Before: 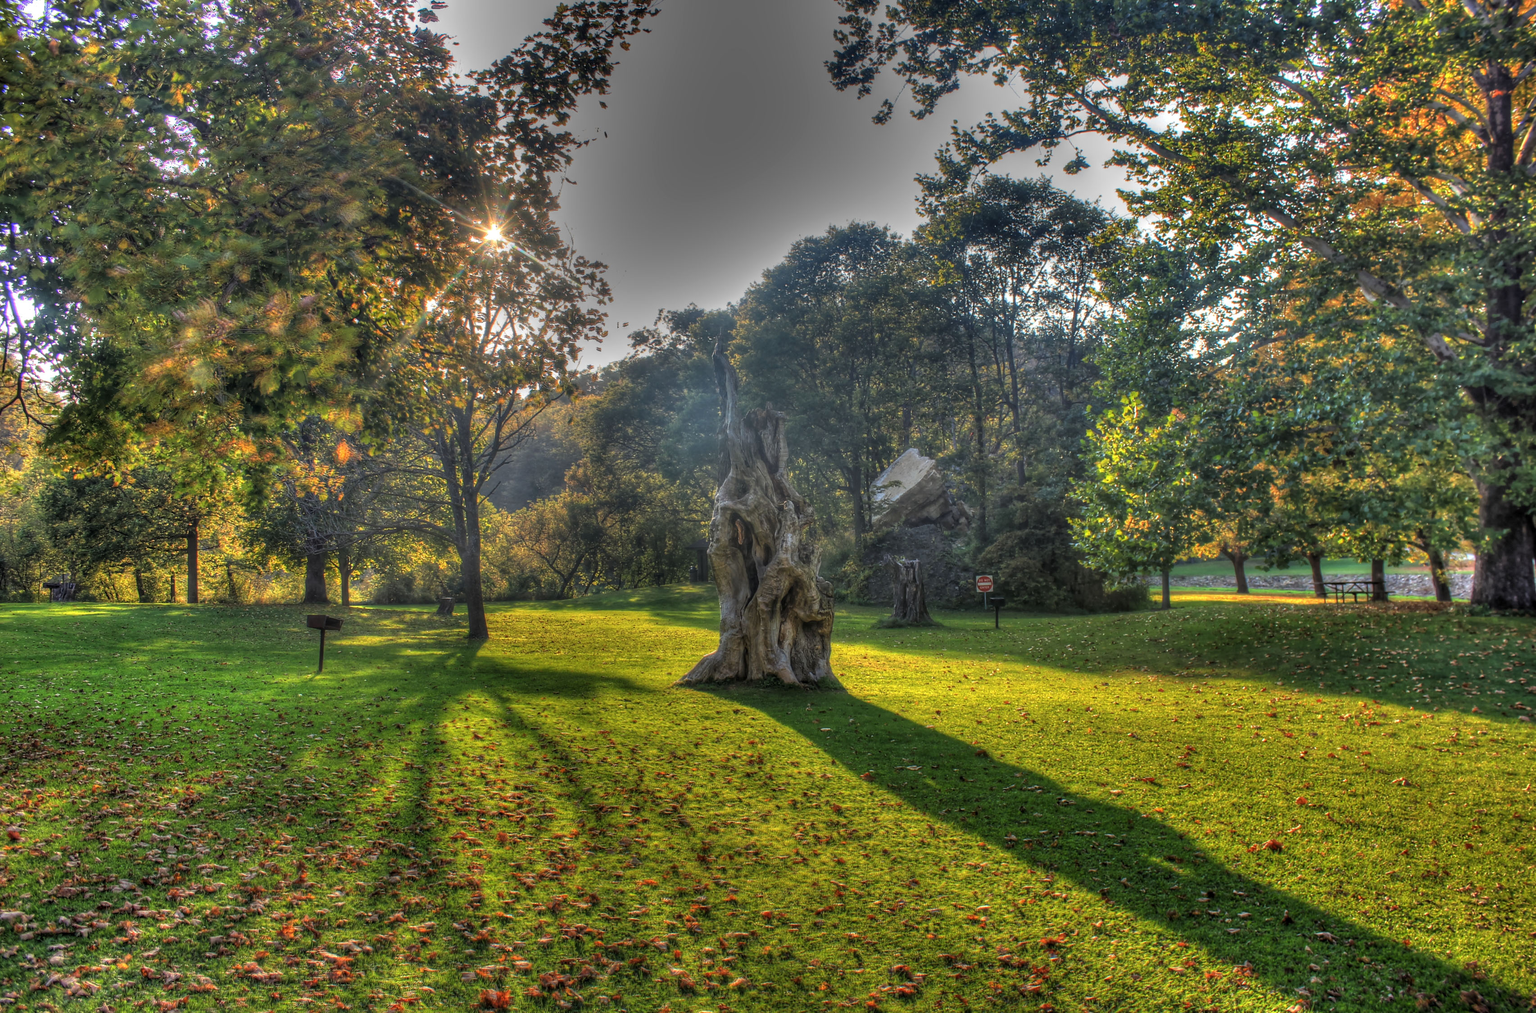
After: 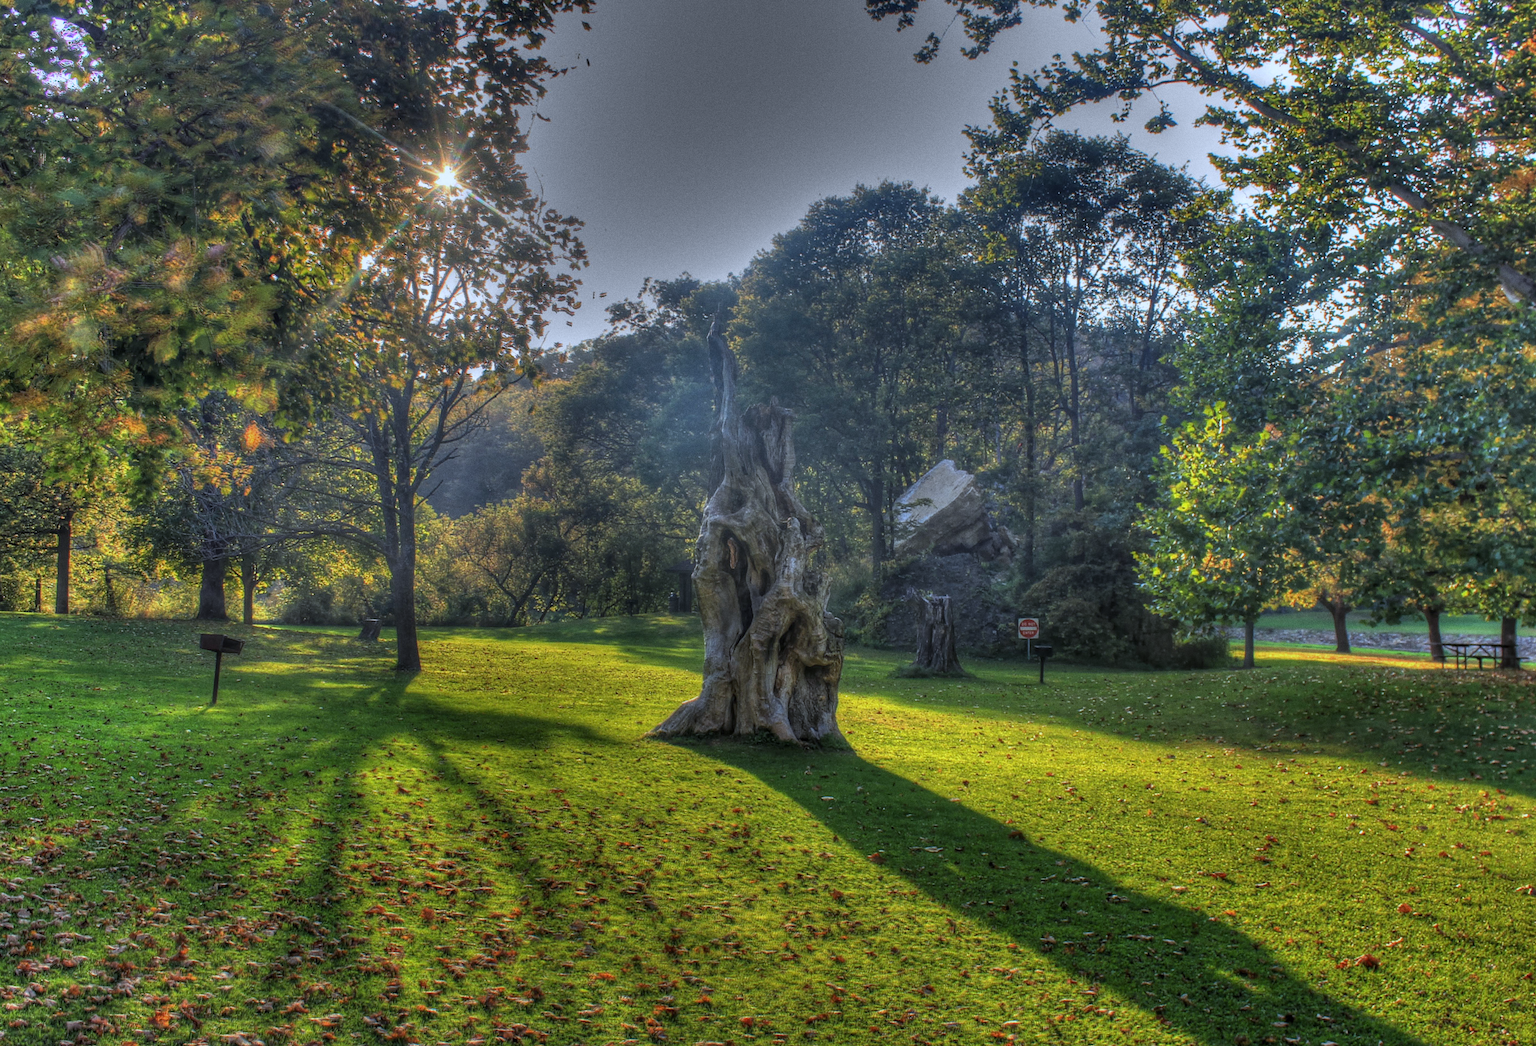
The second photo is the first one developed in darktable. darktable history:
grain: coarseness 0.09 ISO
rotate and perspective: rotation 2.27°, automatic cropping off
exposure: exposure -0.177 EV, compensate highlight preservation false
crop and rotate: left 10.071%, top 10.071%, right 10.02%, bottom 10.02%
white balance: red 0.926, green 1.003, blue 1.133
